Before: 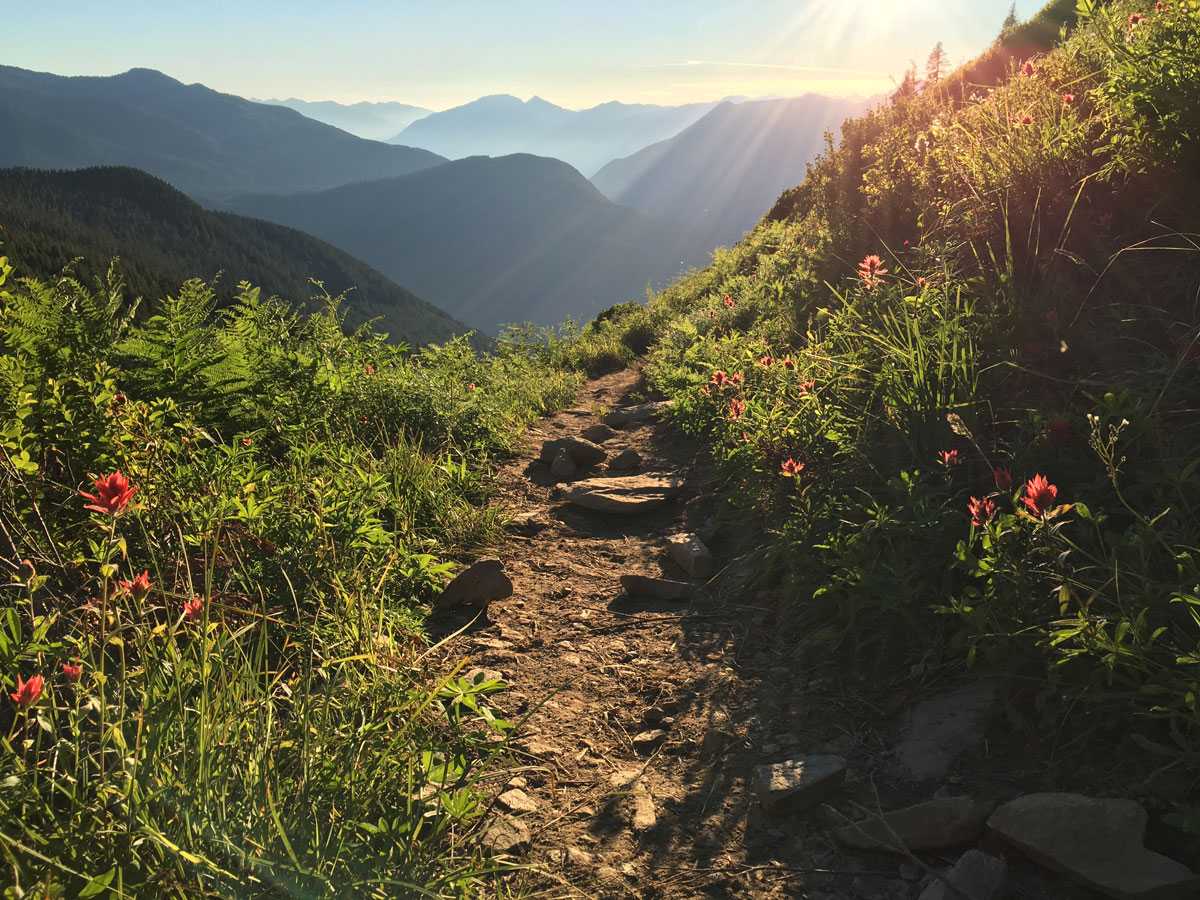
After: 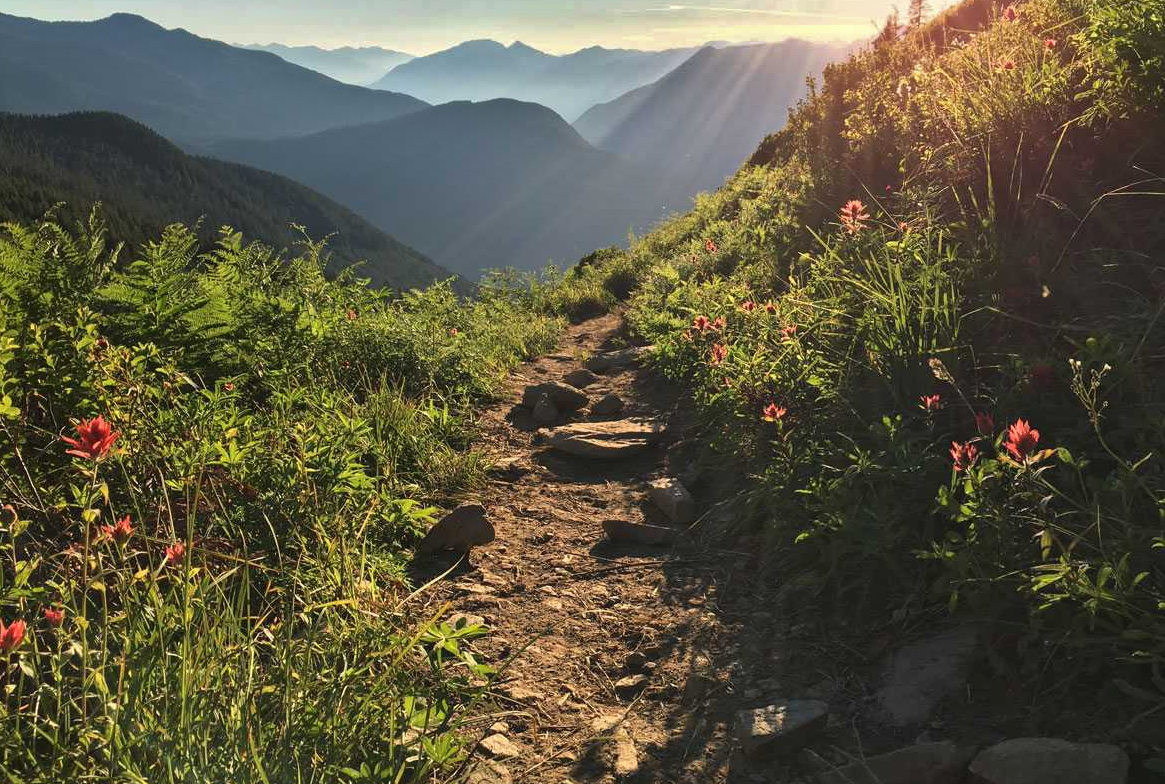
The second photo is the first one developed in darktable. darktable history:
crop: left 1.507%, top 6.147%, right 1.379%, bottom 6.637%
shadows and highlights: shadows 24.5, highlights -78.15, soften with gaussian
